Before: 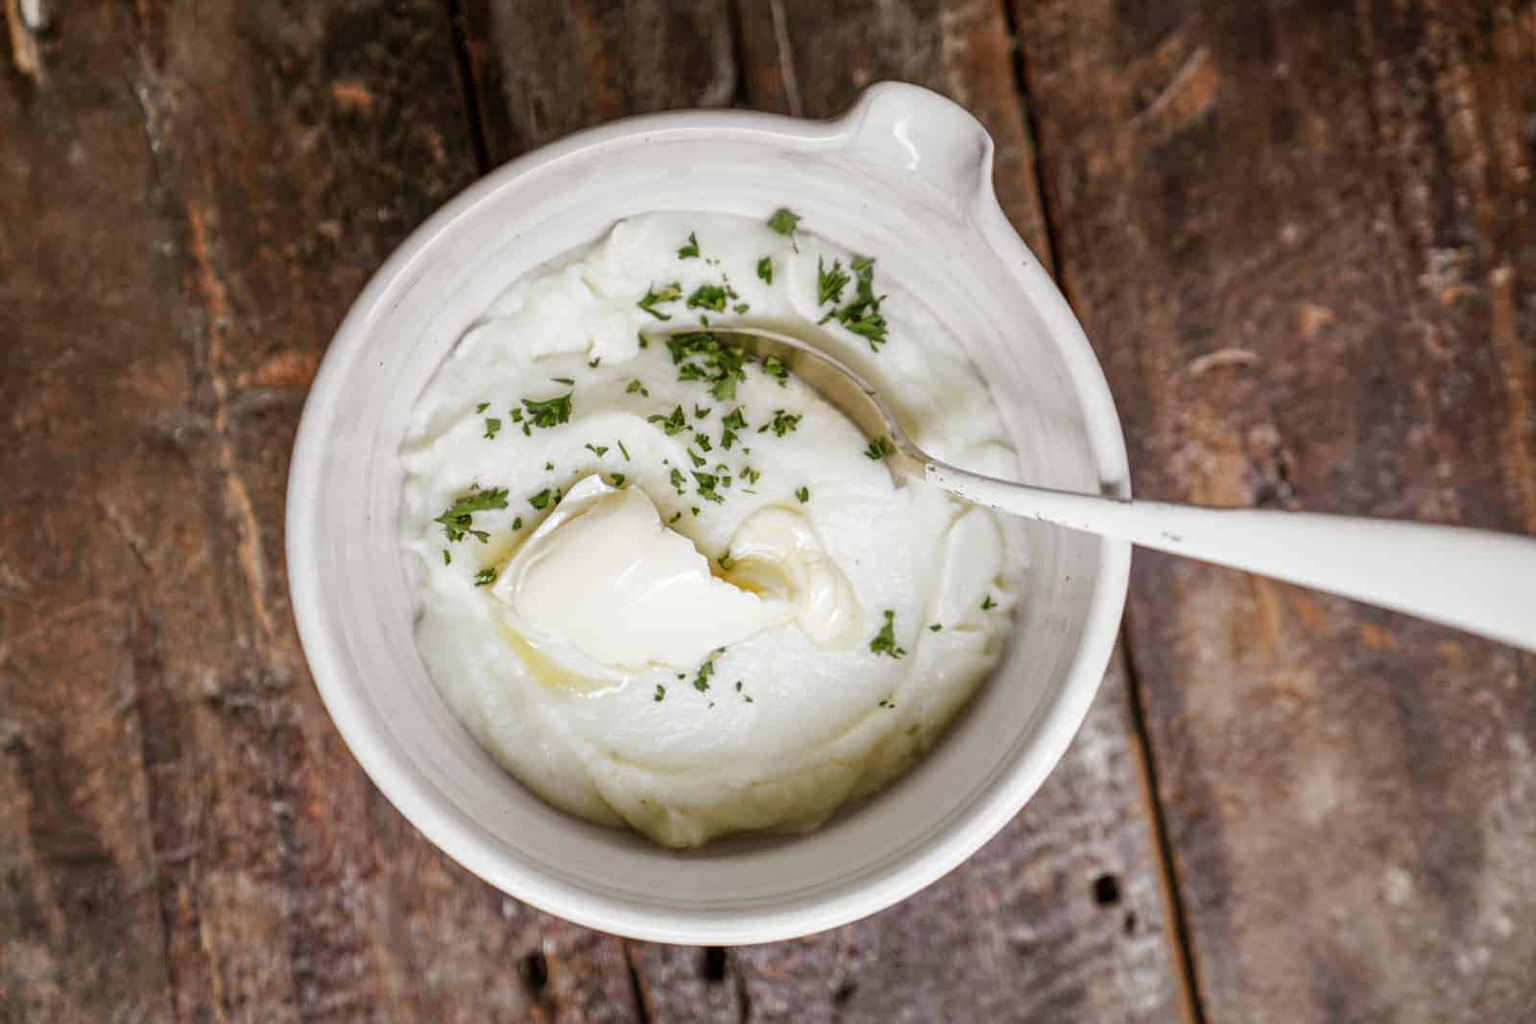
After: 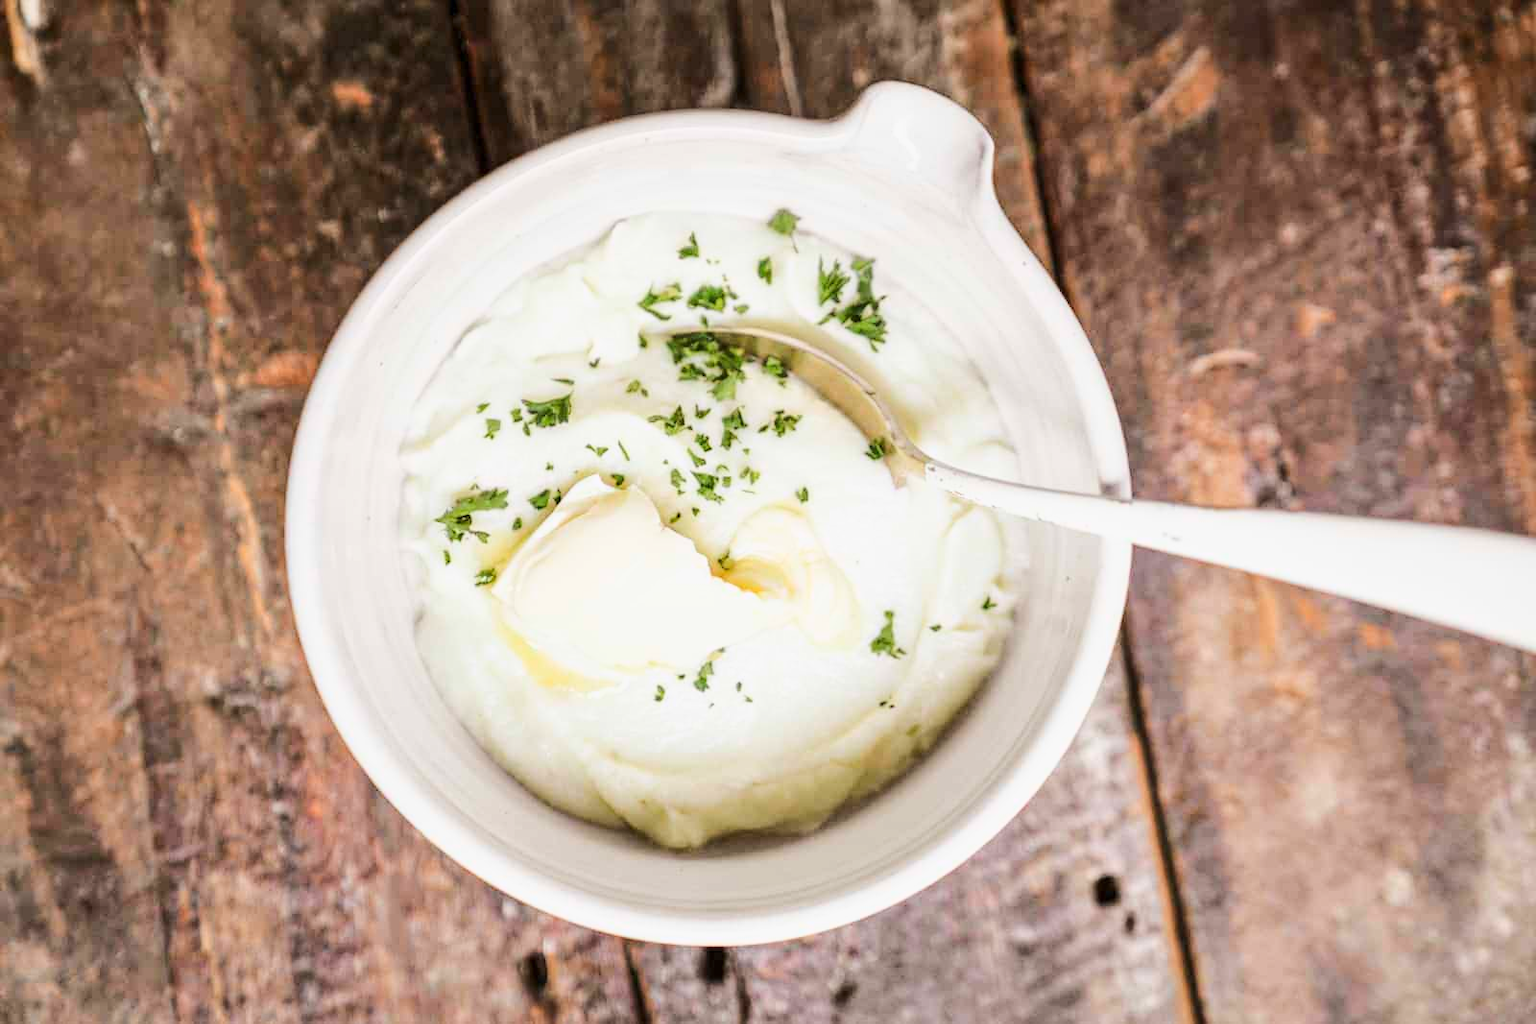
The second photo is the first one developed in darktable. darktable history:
base curve: curves: ch0 [(0, 0) (0.025, 0.046) (0.112, 0.277) (0.467, 0.74) (0.814, 0.929) (1, 0.942)]
